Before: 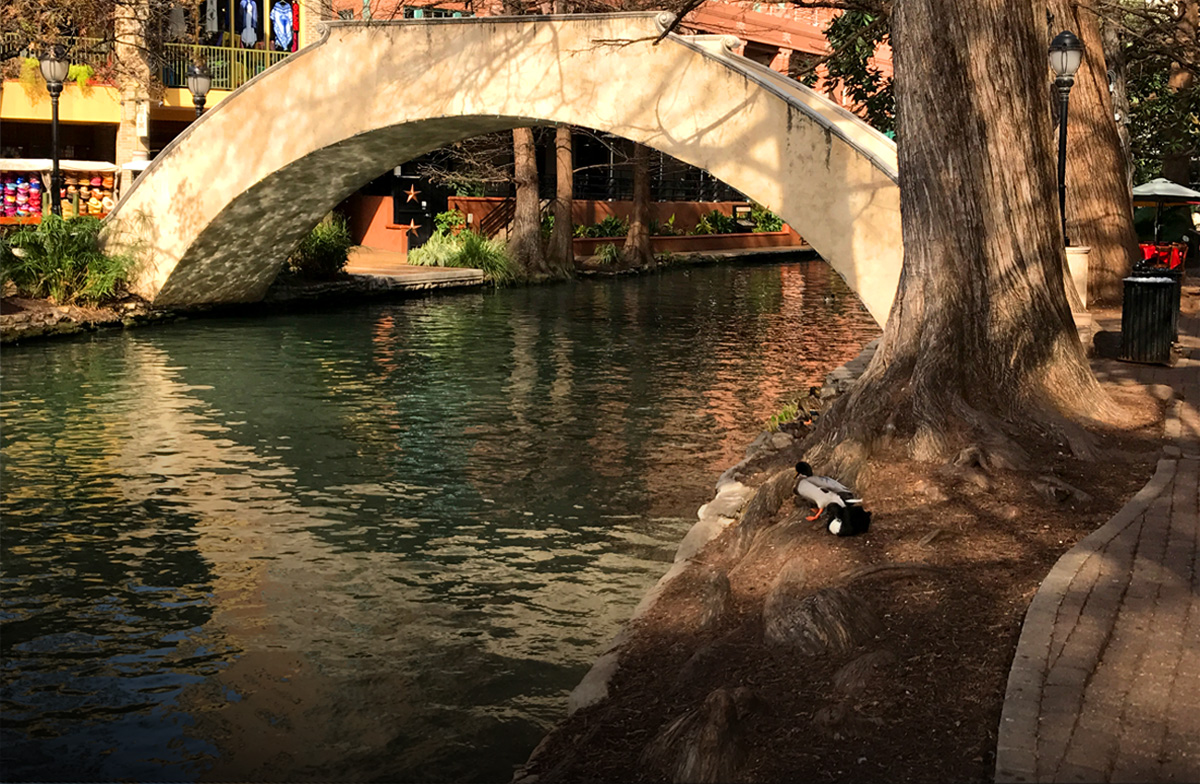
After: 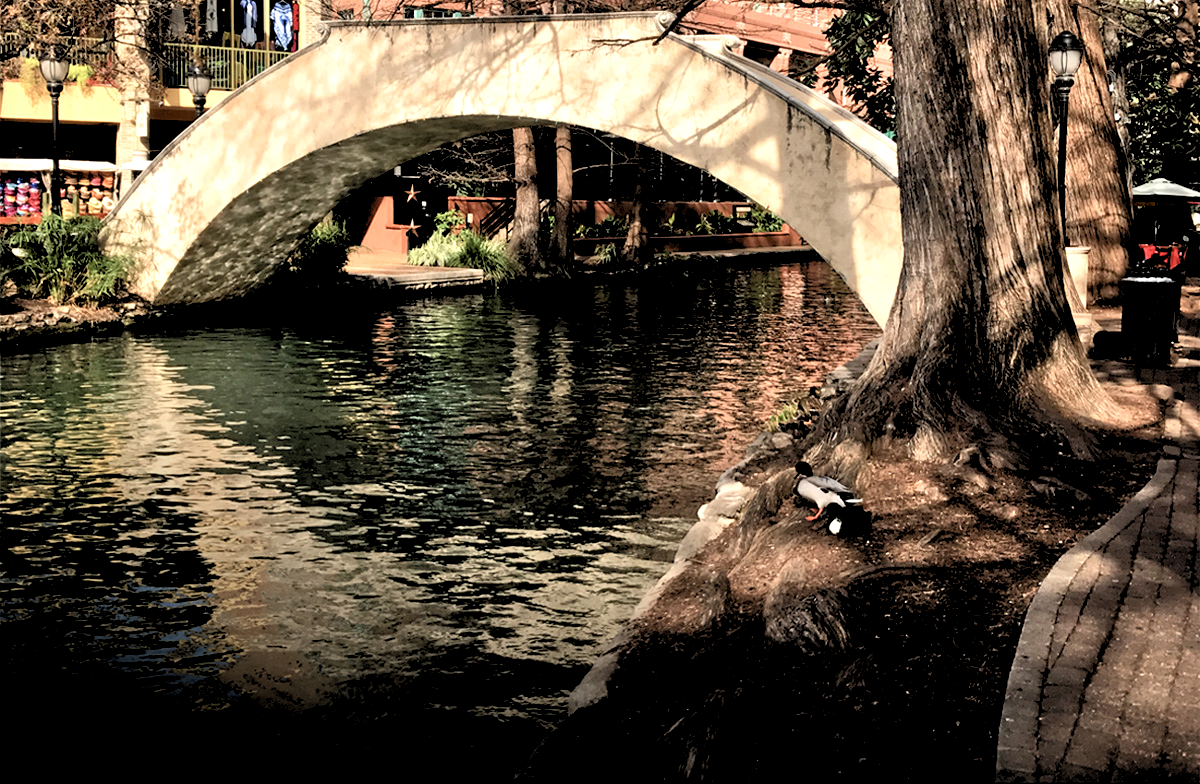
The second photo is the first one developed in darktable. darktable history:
tone equalizer: -7 EV 0.15 EV, -6 EV 0.6 EV, -5 EV 1.15 EV, -4 EV 1.33 EV, -3 EV 1.15 EV, -2 EV 0.6 EV, -1 EV 0.15 EV, mask exposure compensation -0.5 EV
color balance rgb: perceptual saturation grading › highlights -31.88%, perceptual saturation grading › mid-tones 5.8%, perceptual saturation grading › shadows 18.12%, perceptual brilliance grading › highlights 3.62%, perceptual brilliance grading › mid-tones -18.12%, perceptual brilliance grading › shadows -41.3%
rgb levels: levels [[0.029, 0.461, 0.922], [0, 0.5, 1], [0, 0.5, 1]]
